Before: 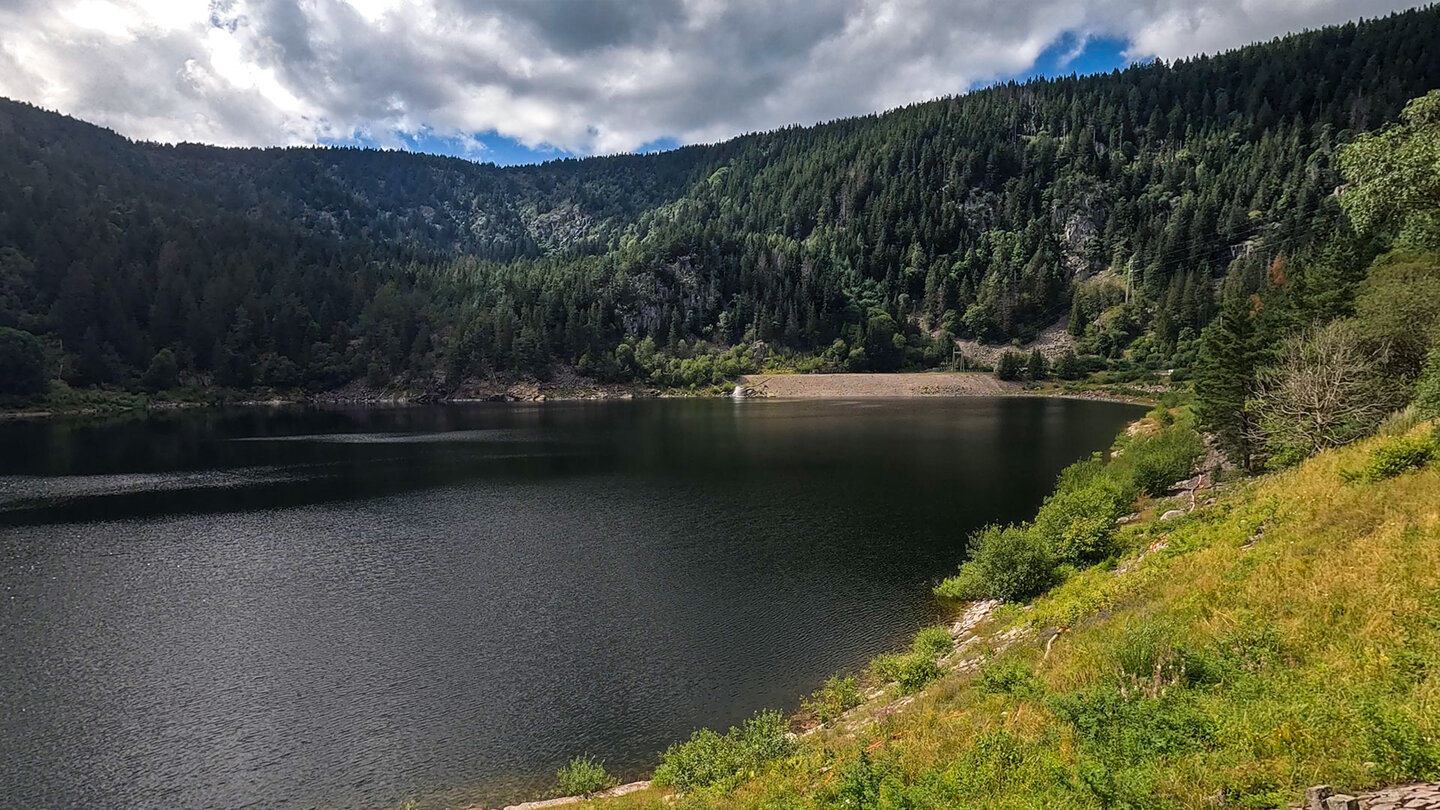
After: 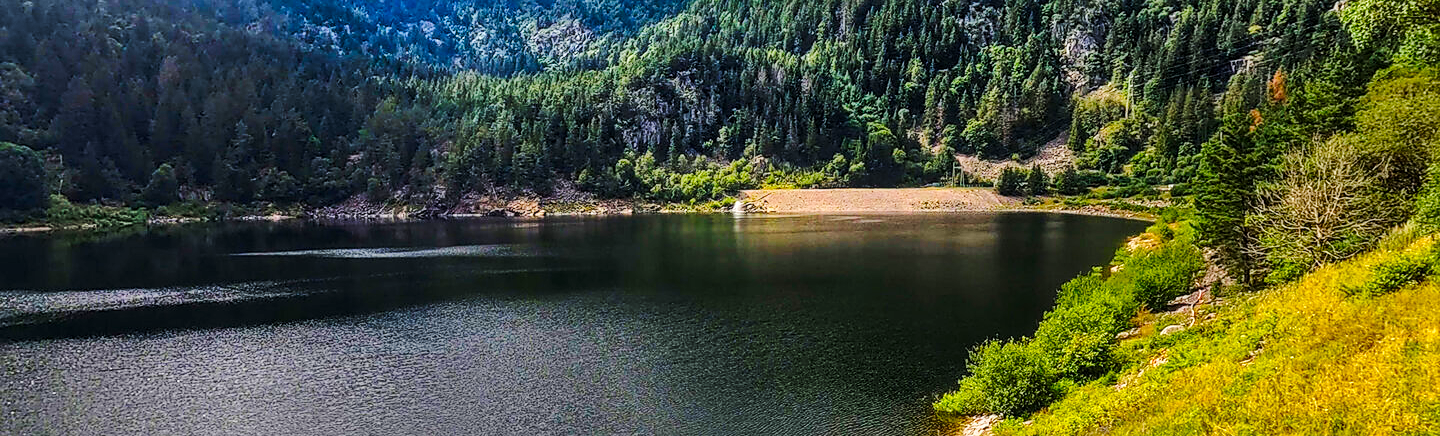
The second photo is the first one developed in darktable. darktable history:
base curve: curves: ch0 [(0, 0) (0.028, 0.03) (0.121, 0.232) (0.46, 0.748) (0.859, 0.968) (1, 1)], preserve colors none
shadows and highlights: soften with gaussian
color balance rgb: perceptual saturation grading › global saturation 10.229%, global vibrance 20%
sharpen: amount 0.212
color correction: highlights b* 0.012, saturation 1.32
exposure: exposure -0.17 EV, compensate exposure bias true, compensate highlight preservation false
local contrast: on, module defaults
crop and rotate: top 22.913%, bottom 23.183%
